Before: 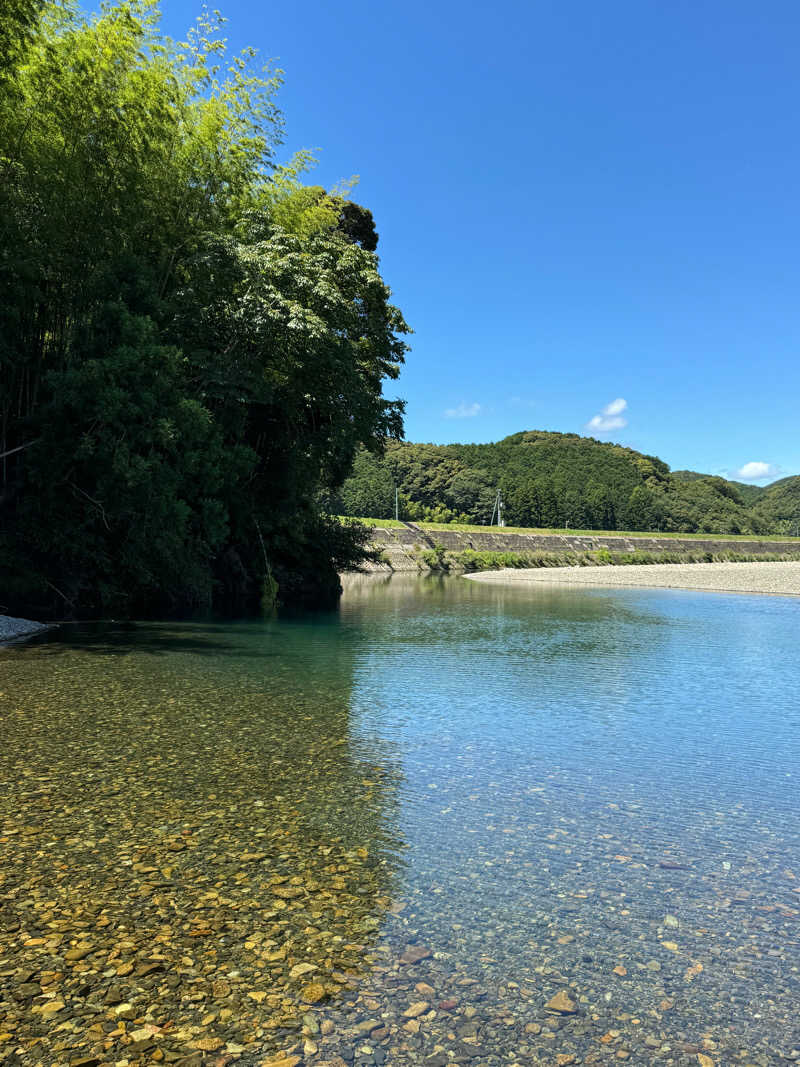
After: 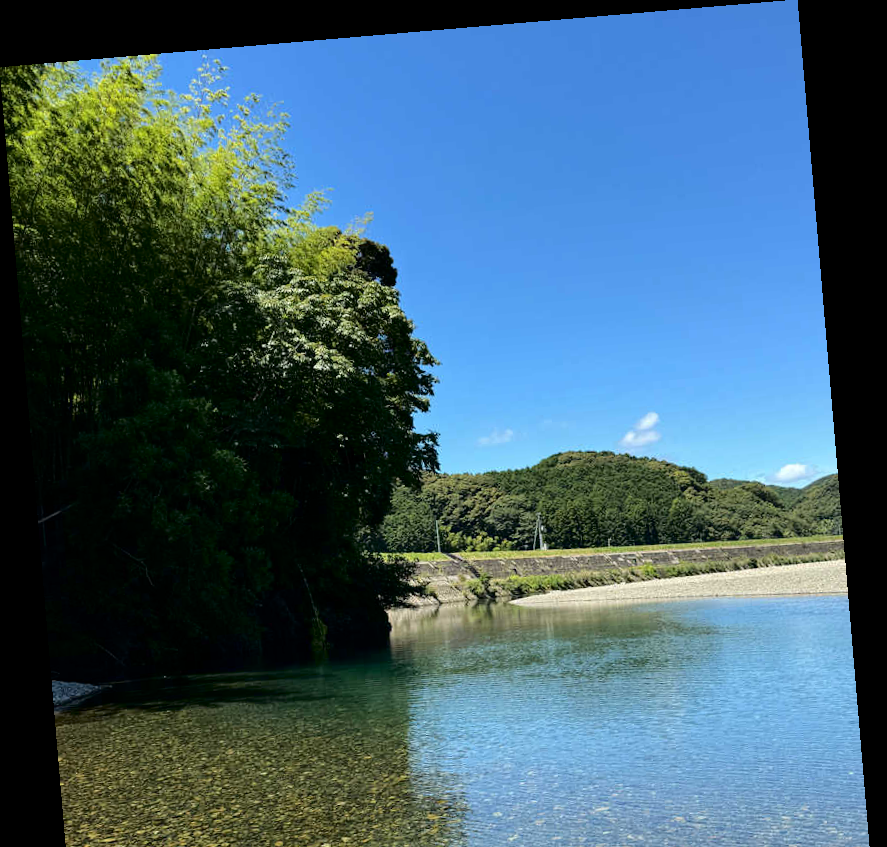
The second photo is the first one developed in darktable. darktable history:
fill light: exposure -2 EV, width 8.6
crop: bottom 24.988%
rotate and perspective: rotation -4.86°, automatic cropping off
